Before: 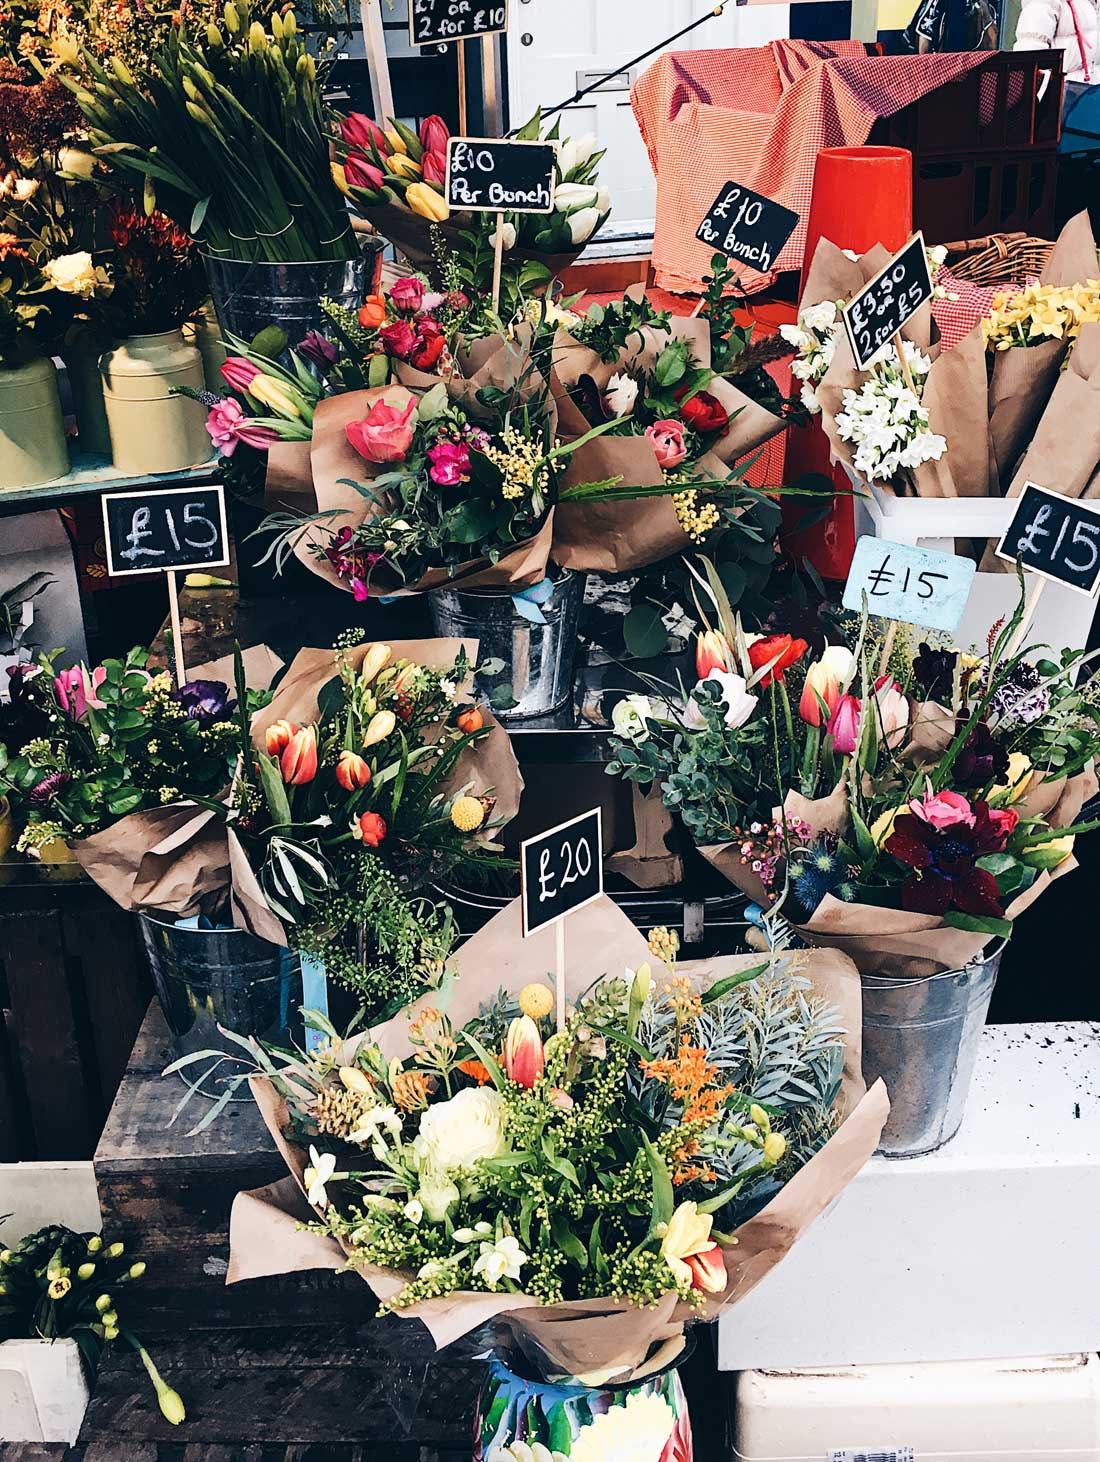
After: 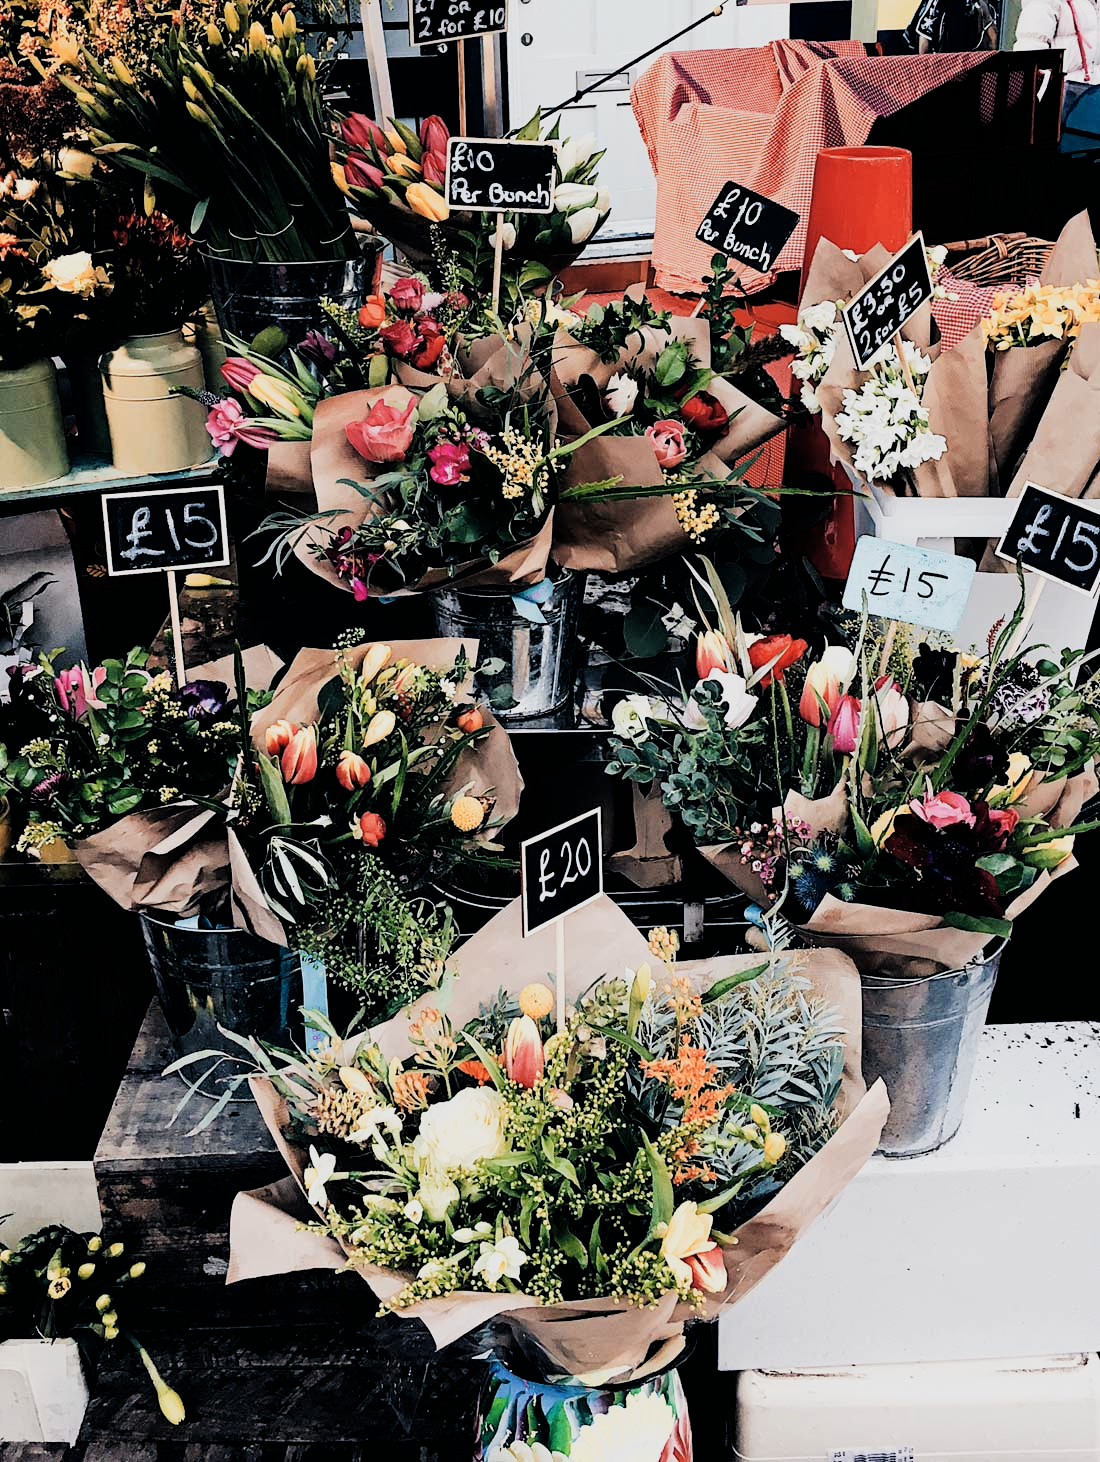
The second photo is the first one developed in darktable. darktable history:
color zones: curves: ch1 [(0, 0.455) (0.063, 0.455) (0.286, 0.495) (0.429, 0.5) (0.571, 0.5) (0.714, 0.5) (0.857, 0.5) (1, 0.455)]; ch2 [(0, 0.532) (0.063, 0.521) (0.233, 0.447) (0.429, 0.489) (0.571, 0.5) (0.714, 0.5) (0.857, 0.5) (1, 0.532)]
filmic rgb: black relative exposure -5 EV, white relative exposure 3.5 EV, hardness 3.19, contrast 1.2, highlights saturation mix -50%
